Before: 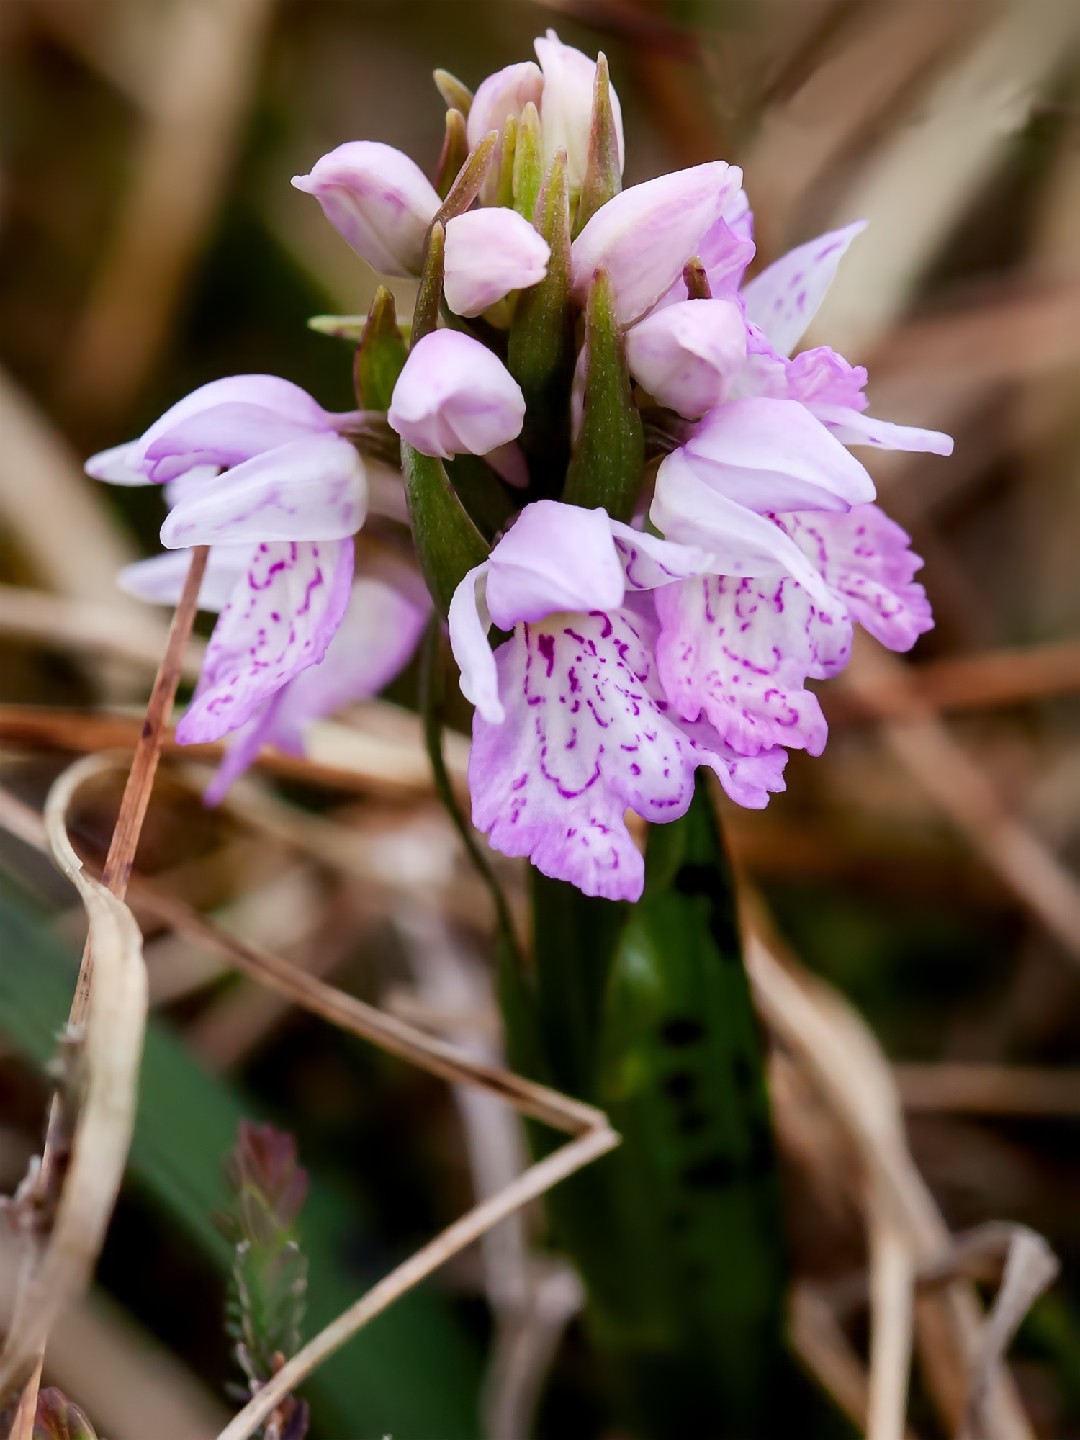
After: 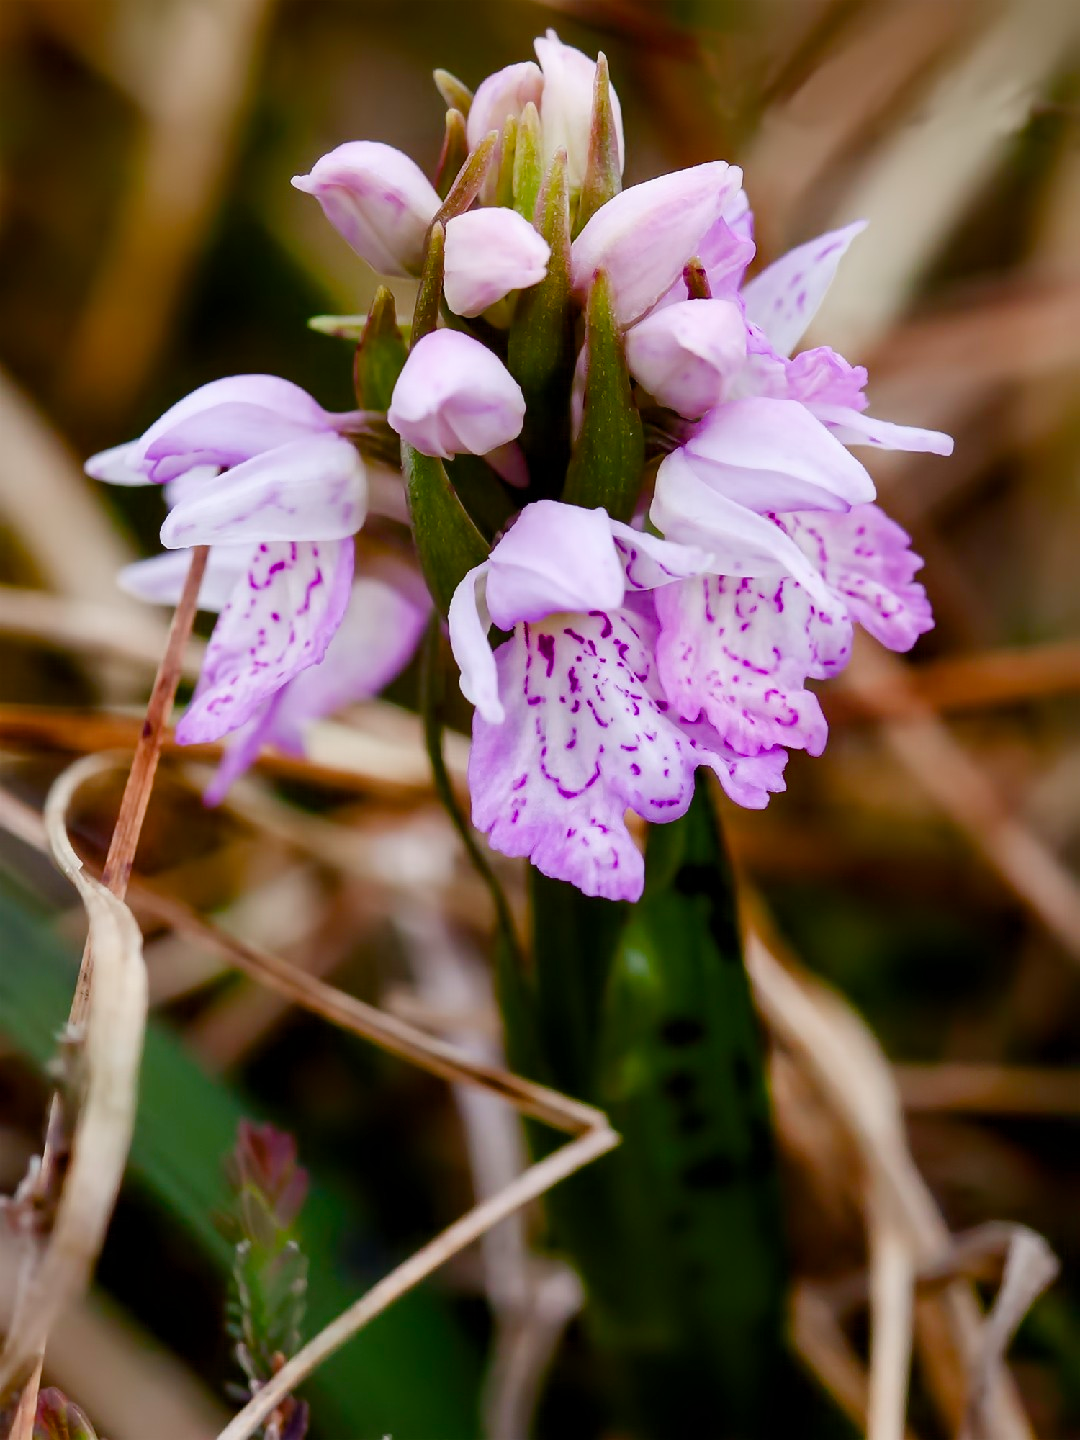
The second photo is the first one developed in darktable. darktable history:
contrast brightness saturation: saturation -0.04
color balance rgb: perceptual saturation grading › global saturation 20%, perceptual saturation grading › highlights -25%, perceptual saturation grading › shadows 50%
